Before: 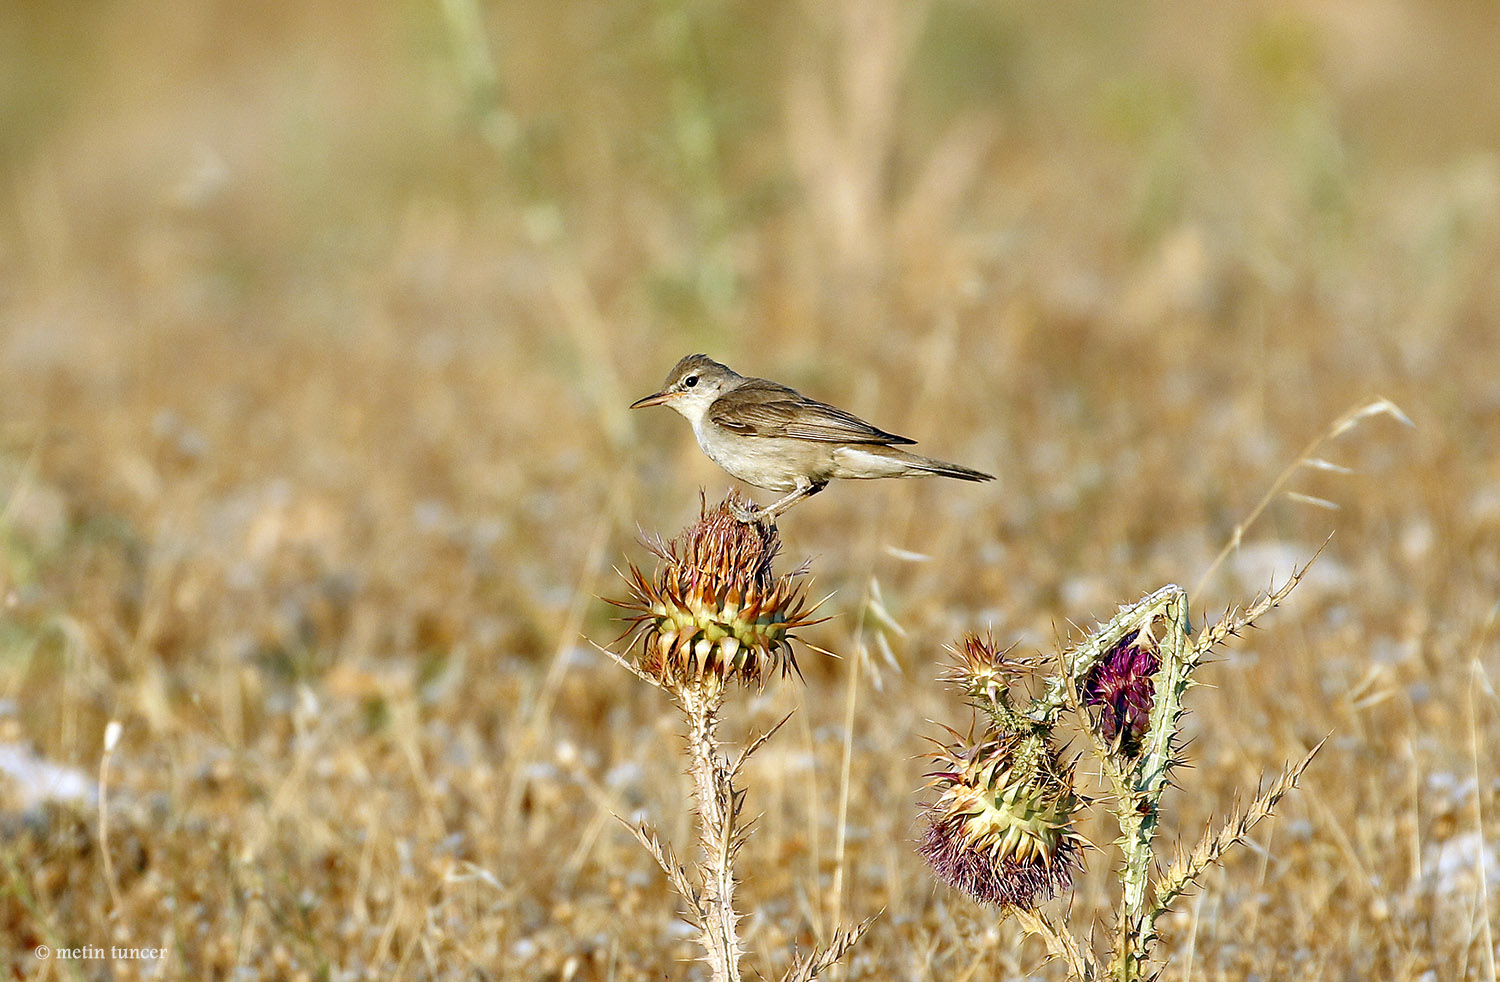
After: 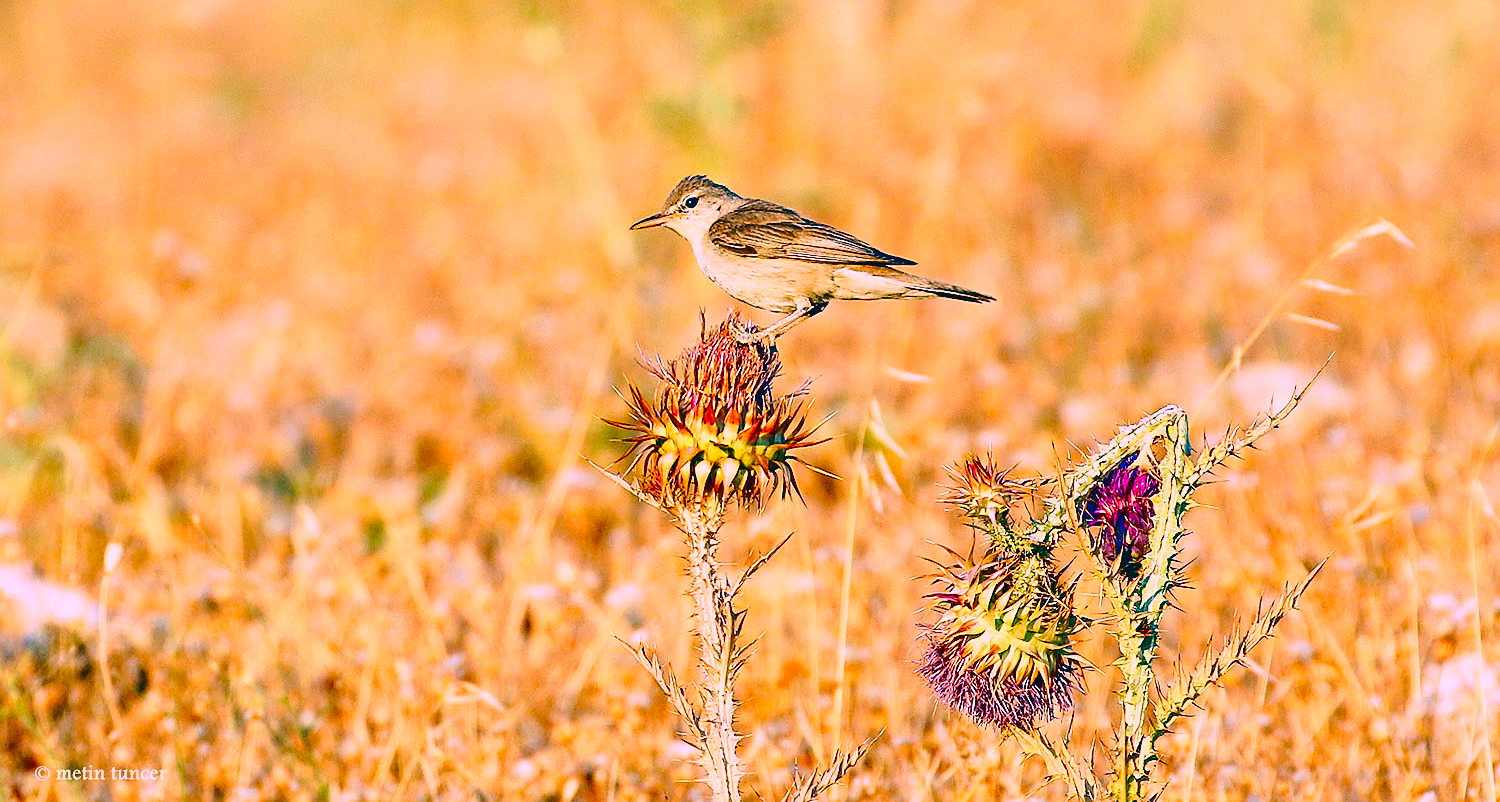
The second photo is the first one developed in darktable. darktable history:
color correction: highlights a* 17.1, highlights b* 0.266, shadows a* -15.14, shadows b* -14.37, saturation 1.48
tone curve: curves: ch0 [(0, 0.026) (0.058, 0.049) (0.246, 0.214) (0.437, 0.498) (0.55, 0.644) (0.657, 0.767) (0.822, 0.9) (1, 0.961)]; ch1 [(0, 0) (0.346, 0.307) (0.408, 0.369) (0.453, 0.457) (0.476, 0.489) (0.502, 0.493) (0.521, 0.515) (0.537, 0.531) (0.612, 0.641) (0.676, 0.728) (1, 1)]; ch2 [(0, 0) (0.346, 0.34) (0.434, 0.46) (0.485, 0.494) (0.5, 0.494) (0.511, 0.504) (0.537, 0.551) (0.579, 0.599) (0.625, 0.686) (1, 1)], color space Lab, linked channels, preserve colors none
crop and rotate: top 18.25%
contrast brightness saturation: contrast 0.077, saturation 0.023
sharpen: on, module defaults
